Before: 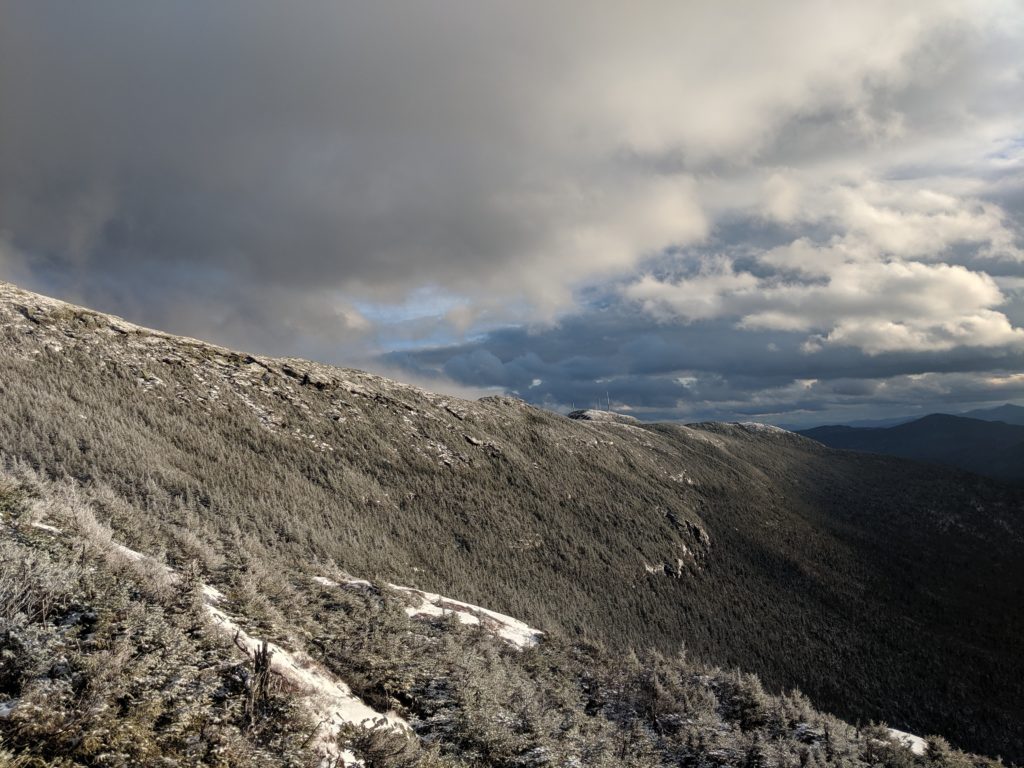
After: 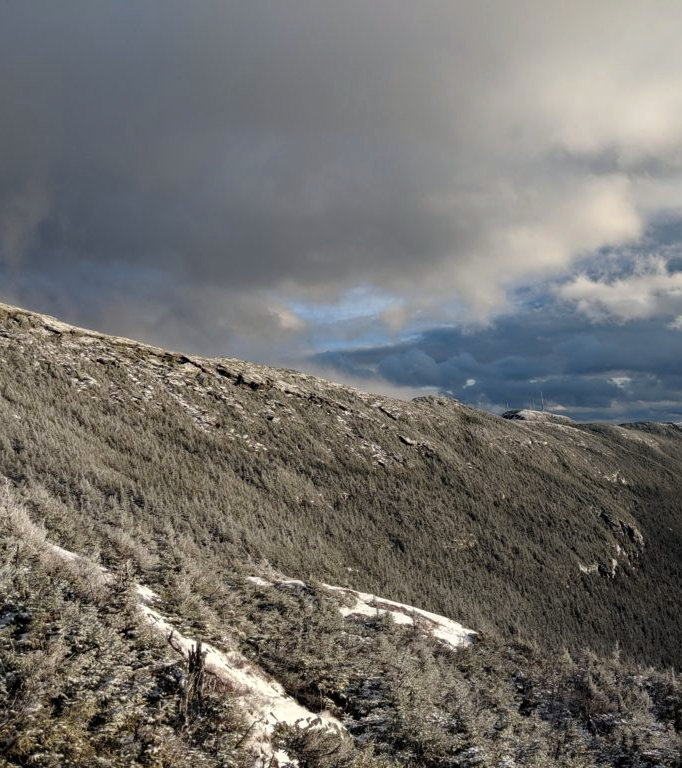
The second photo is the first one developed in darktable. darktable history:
crop and rotate: left 6.503%, right 26.826%
haze removal: compatibility mode true, adaptive false
